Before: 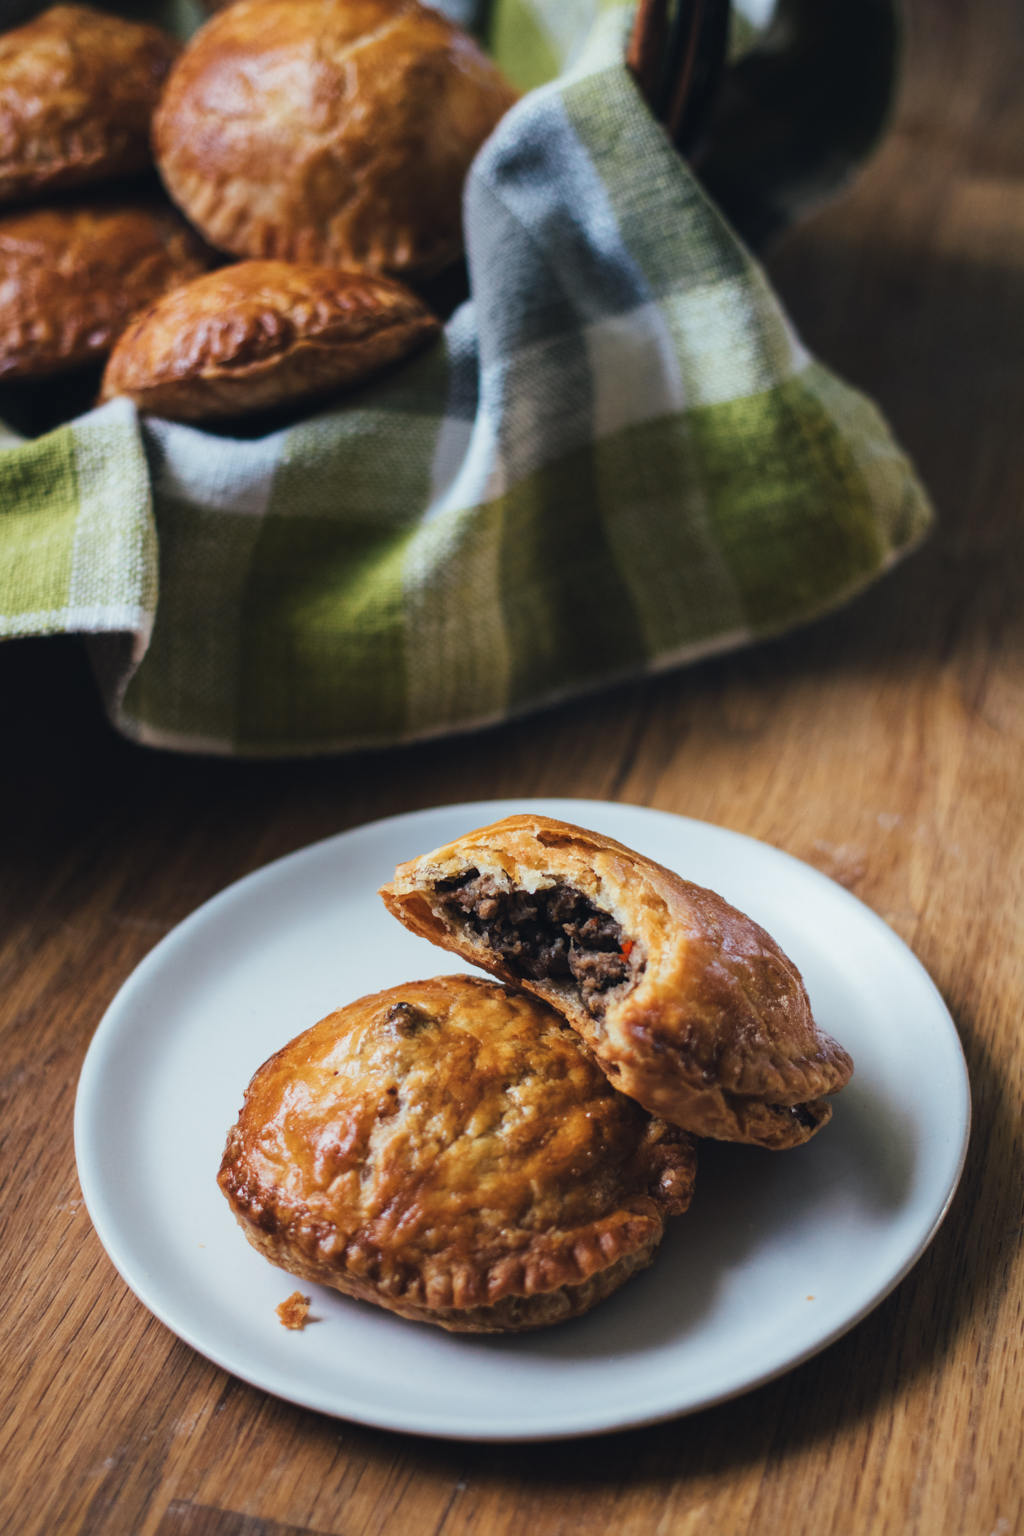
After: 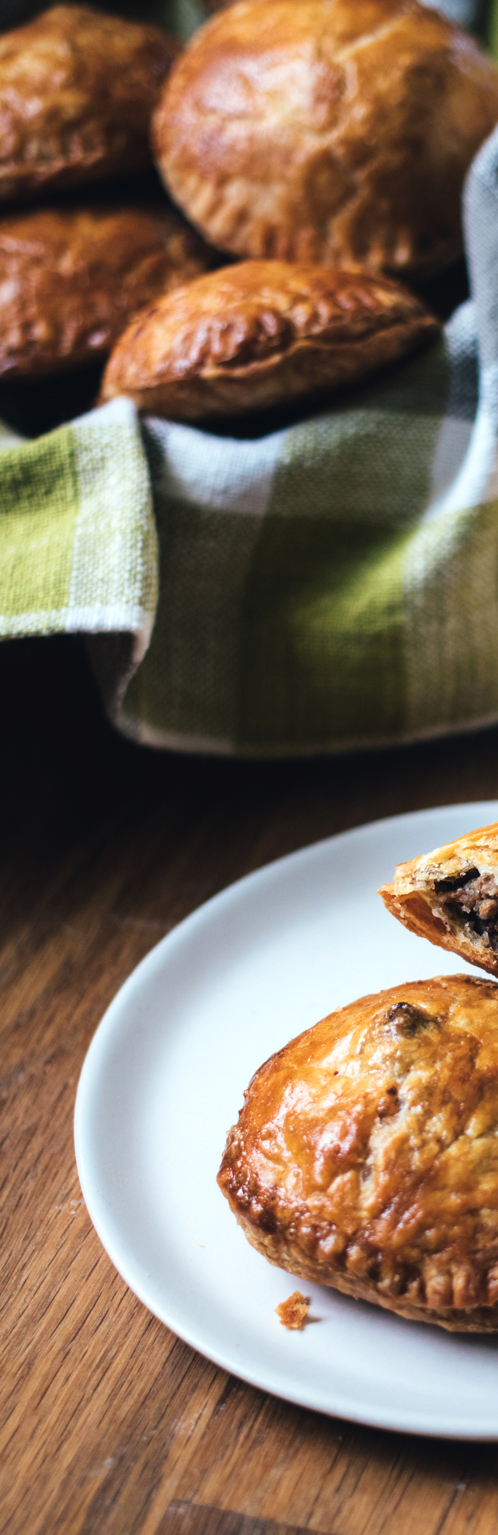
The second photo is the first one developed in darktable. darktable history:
tone equalizer: -8 EV -0.421 EV, -7 EV -0.423 EV, -6 EV -0.335 EV, -5 EV -0.201 EV, -3 EV 0.213 EV, -2 EV 0.319 EV, -1 EV 0.398 EV, +0 EV 0.423 EV, mask exposure compensation -0.494 EV
crop and rotate: left 0.009%, top 0%, right 51.285%
